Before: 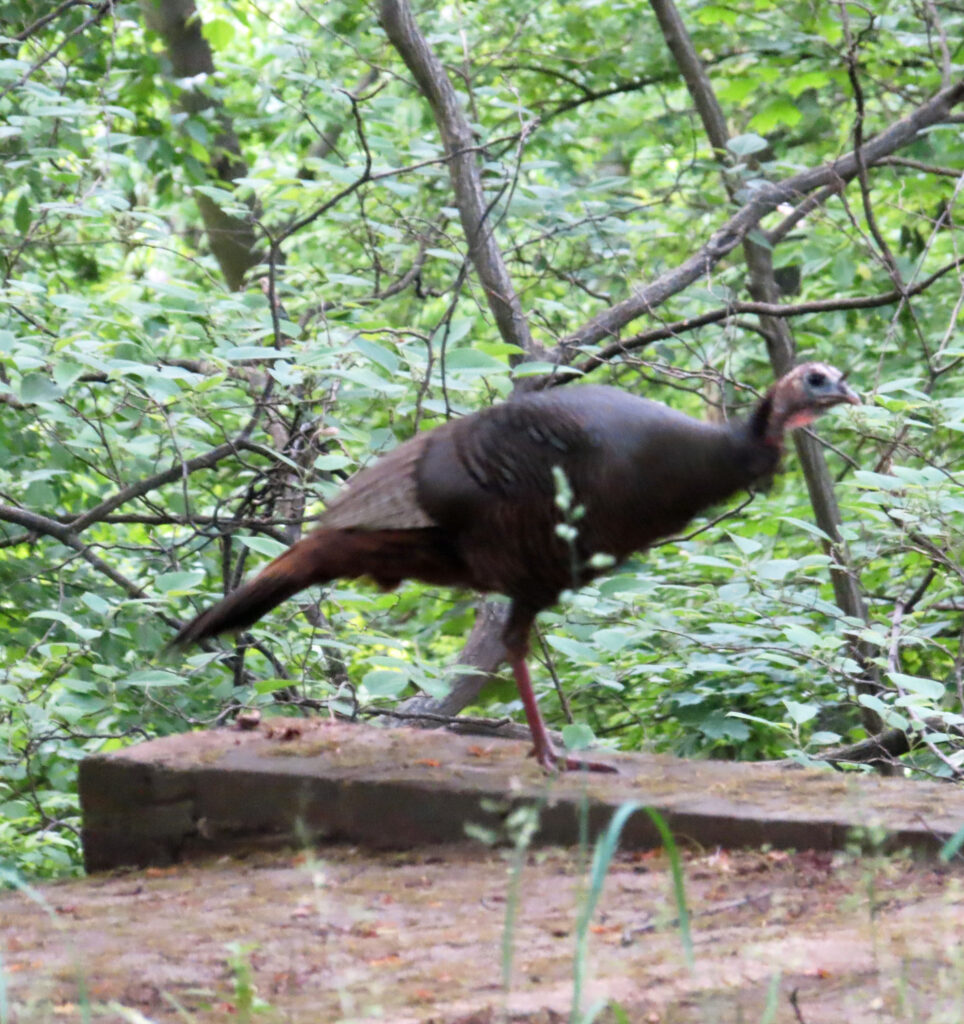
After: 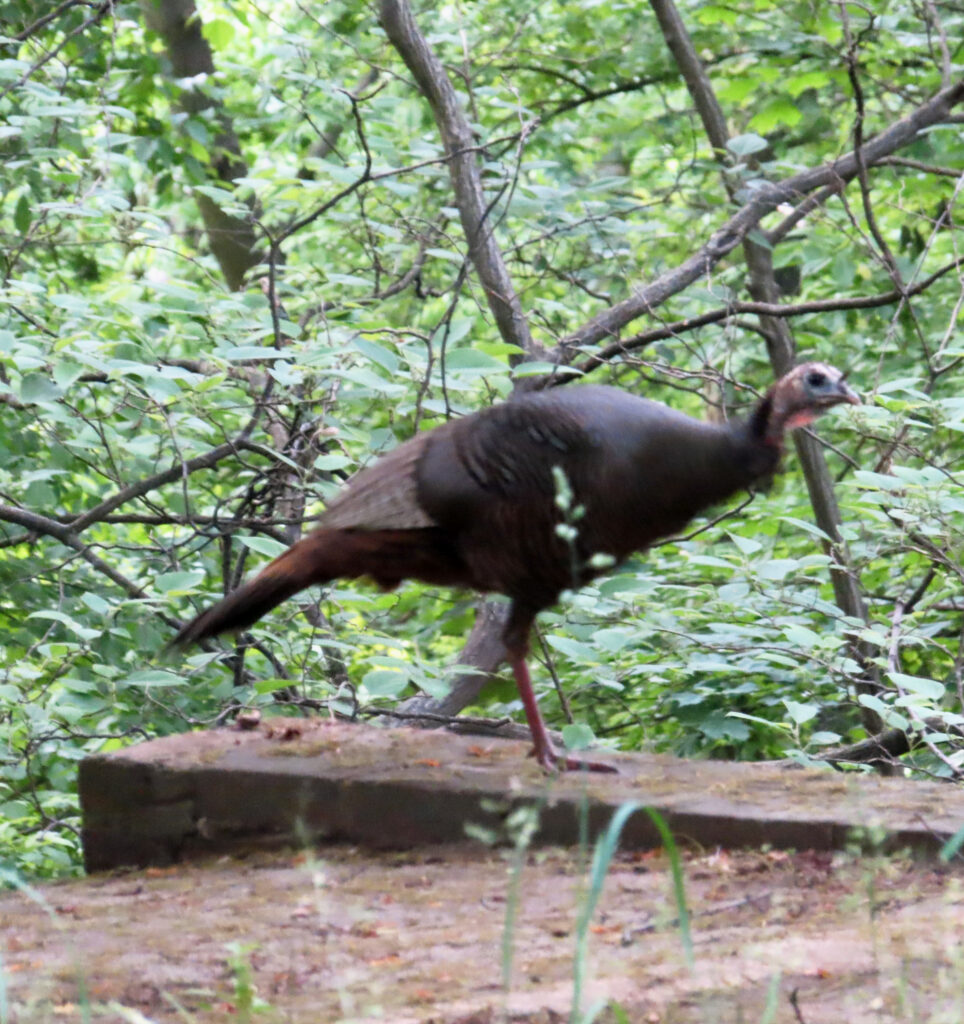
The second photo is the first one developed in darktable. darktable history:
shadows and highlights: shadows 0, highlights 40
exposure: black level correction 0.001, exposure -0.125 EV, compensate exposure bias true, compensate highlight preservation false
